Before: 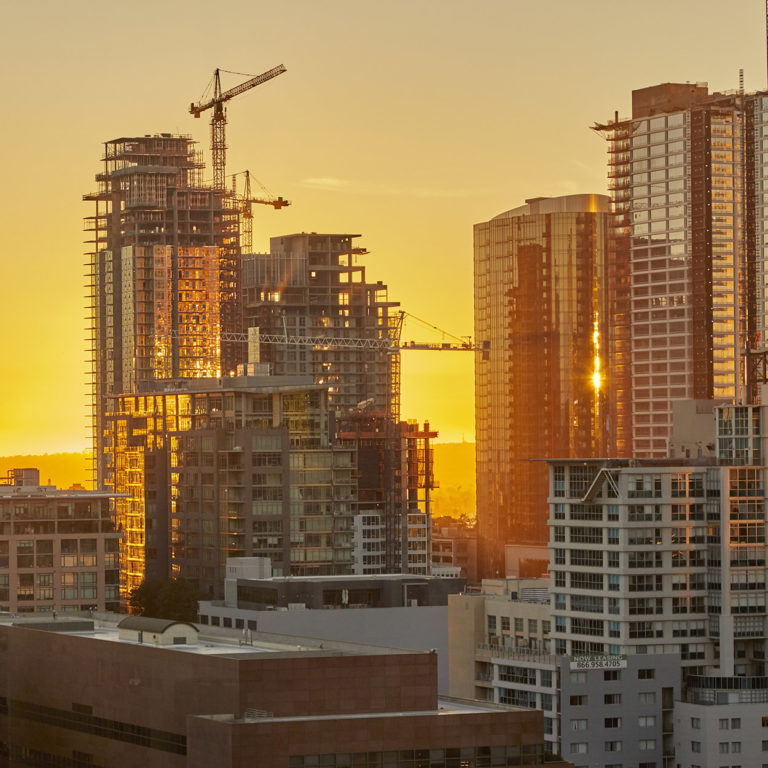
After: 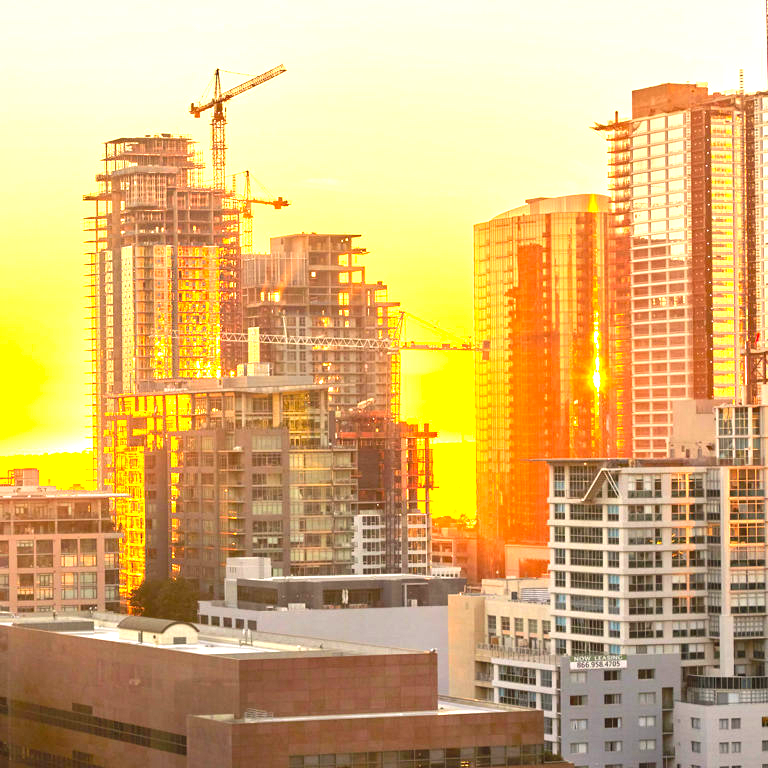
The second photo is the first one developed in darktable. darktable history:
color correction: highlights a* 3.47, highlights b* 1.62, saturation 1.19
exposure: black level correction 0, exposure 1.999 EV, compensate highlight preservation false
